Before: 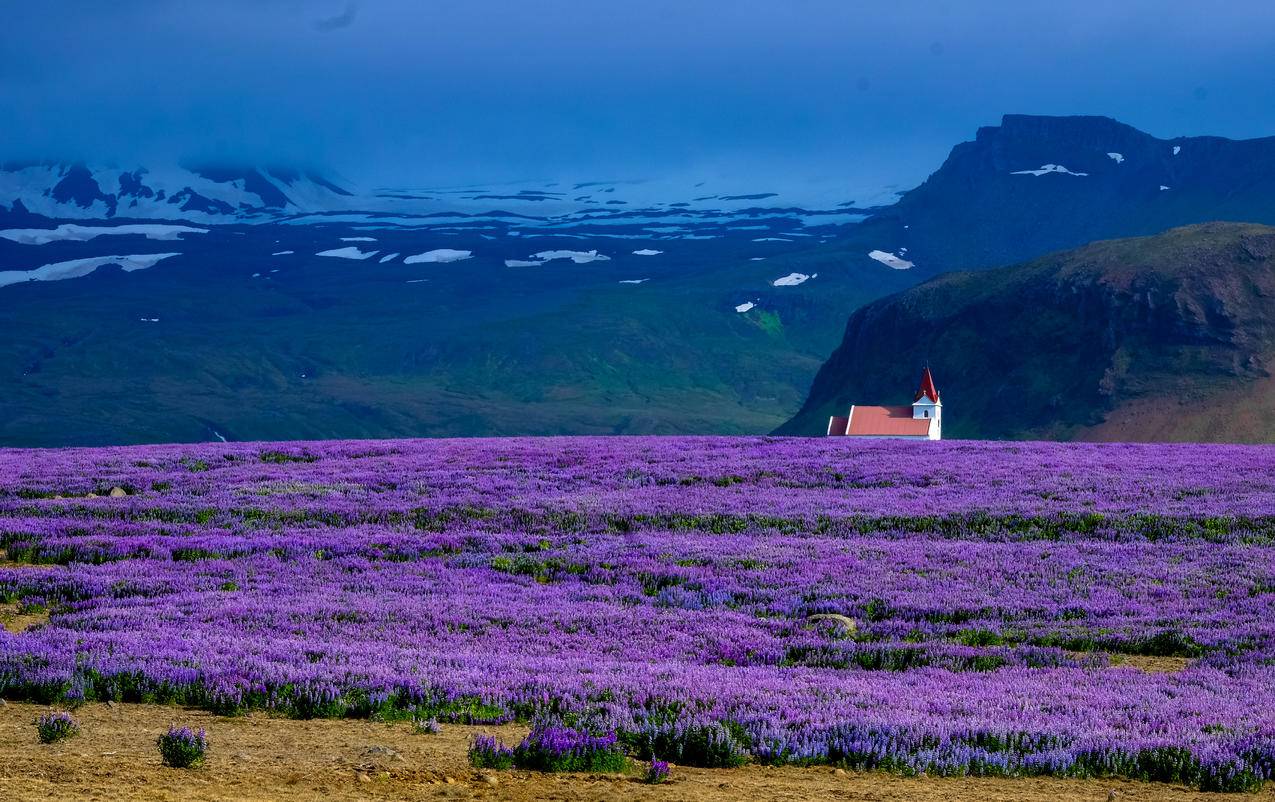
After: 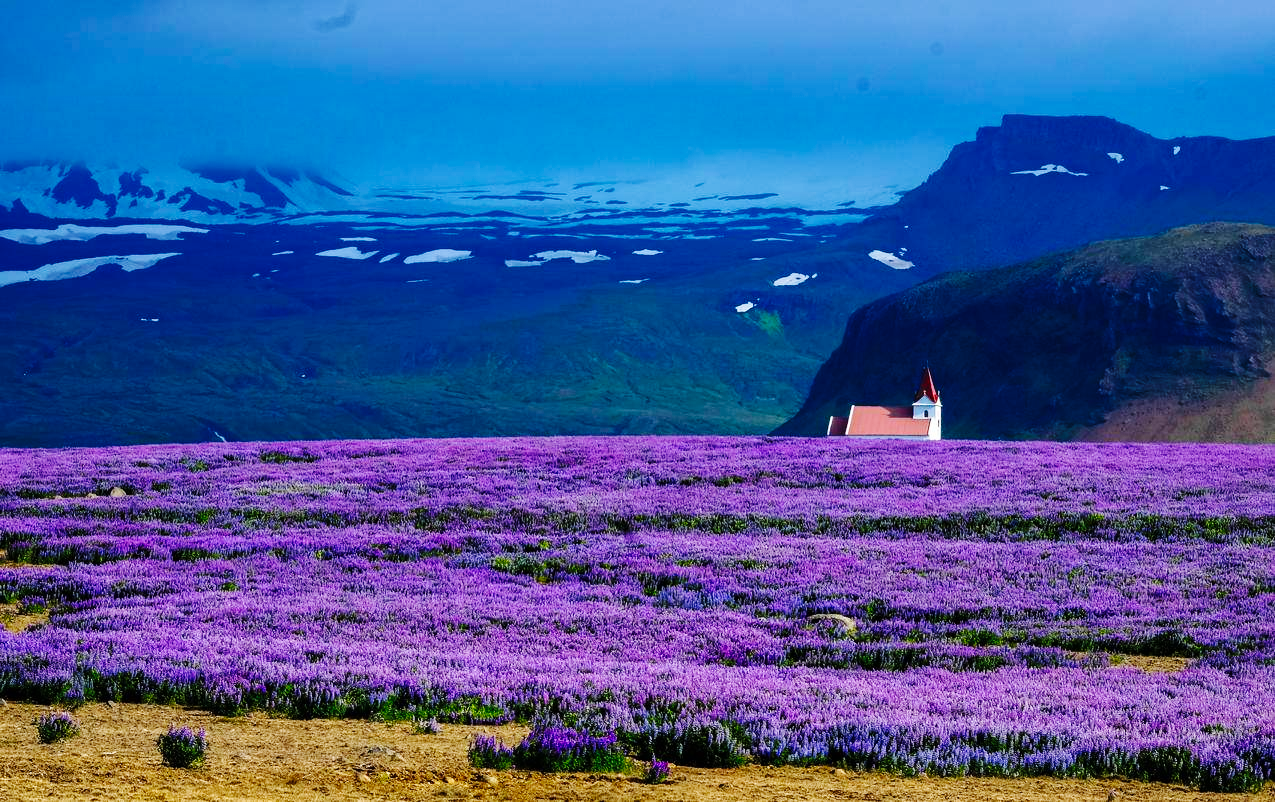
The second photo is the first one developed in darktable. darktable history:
contrast brightness saturation: saturation -0.046
base curve: curves: ch0 [(0, 0) (0.036, 0.025) (0.121, 0.166) (0.206, 0.329) (0.605, 0.79) (1, 1)], preserve colors none
